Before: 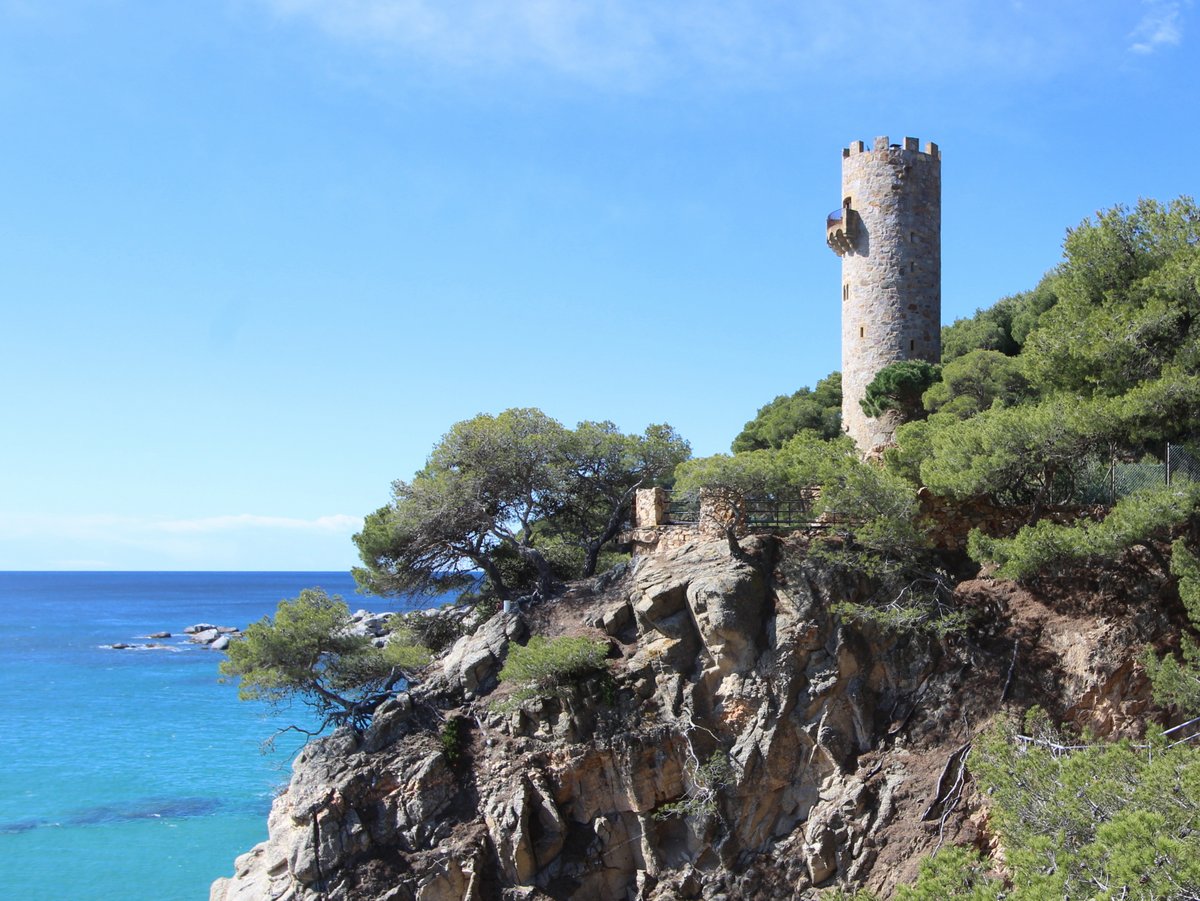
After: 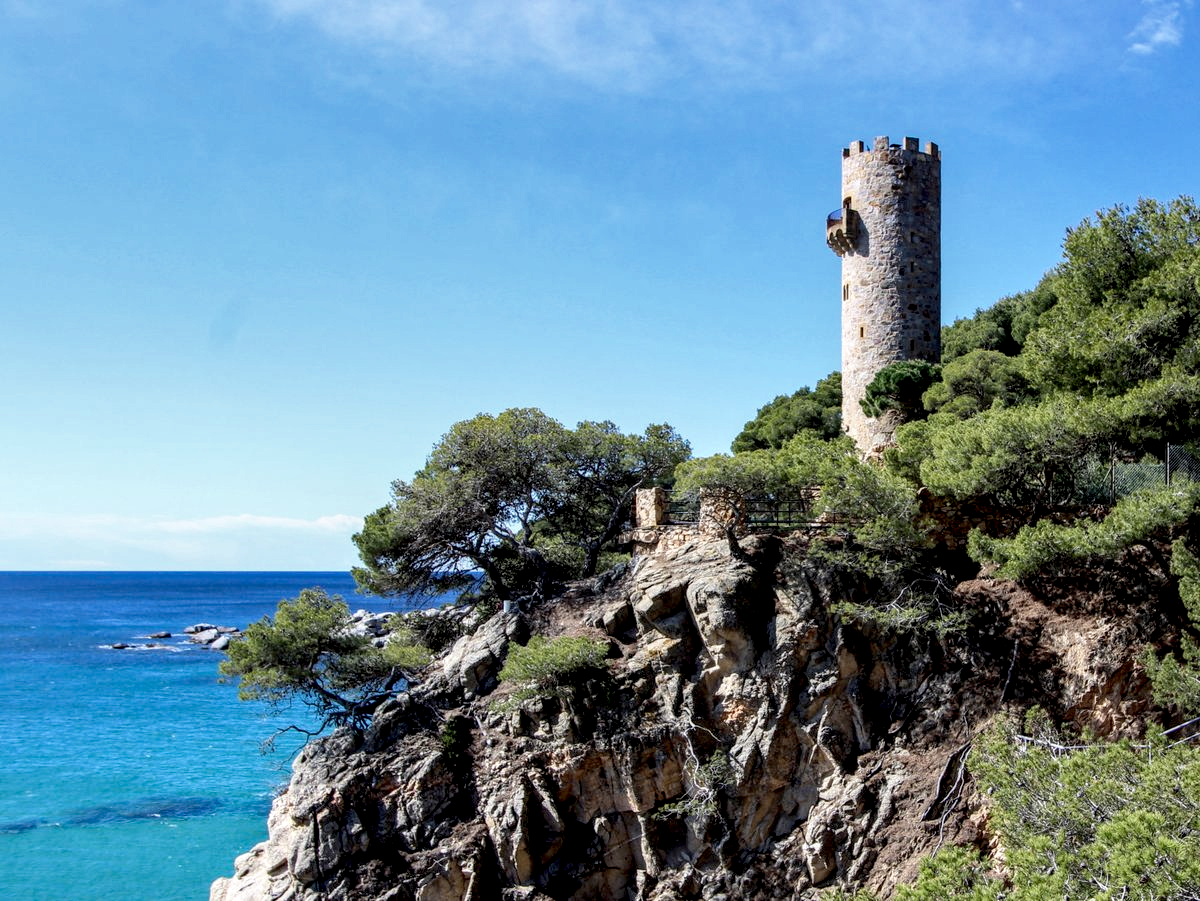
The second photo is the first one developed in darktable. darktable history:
haze removal: compatibility mode true, adaptive false
exposure: black level correction 0.011, exposure -0.48 EV, compensate highlight preservation false
base curve: curves: ch0 [(0, 0) (0.666, 0.806) (1, 1)], preserve colors none
local contrast: highlights 60%, shadows 59%, detail 160%
tone equalizer: smoothing diameter 24.78%, edges refinement/feathering 7.14, preserve details guided filter
